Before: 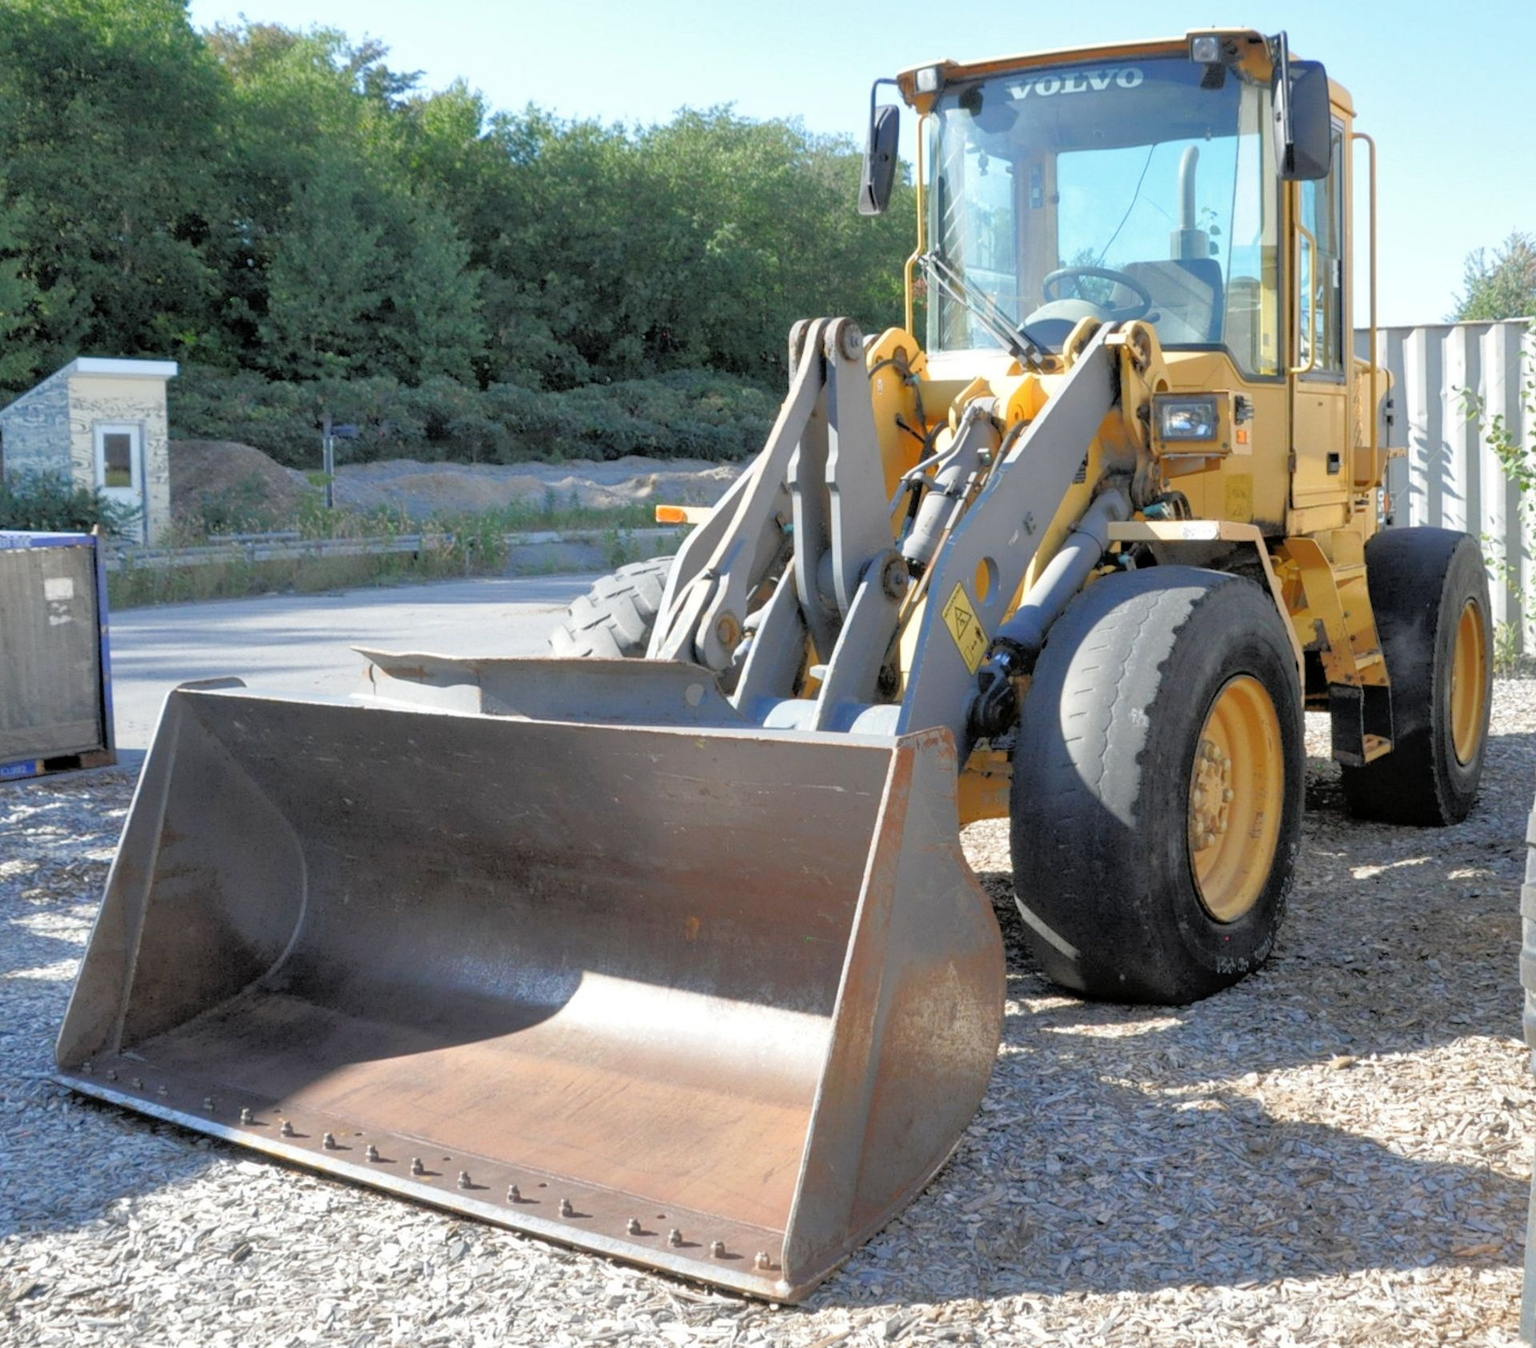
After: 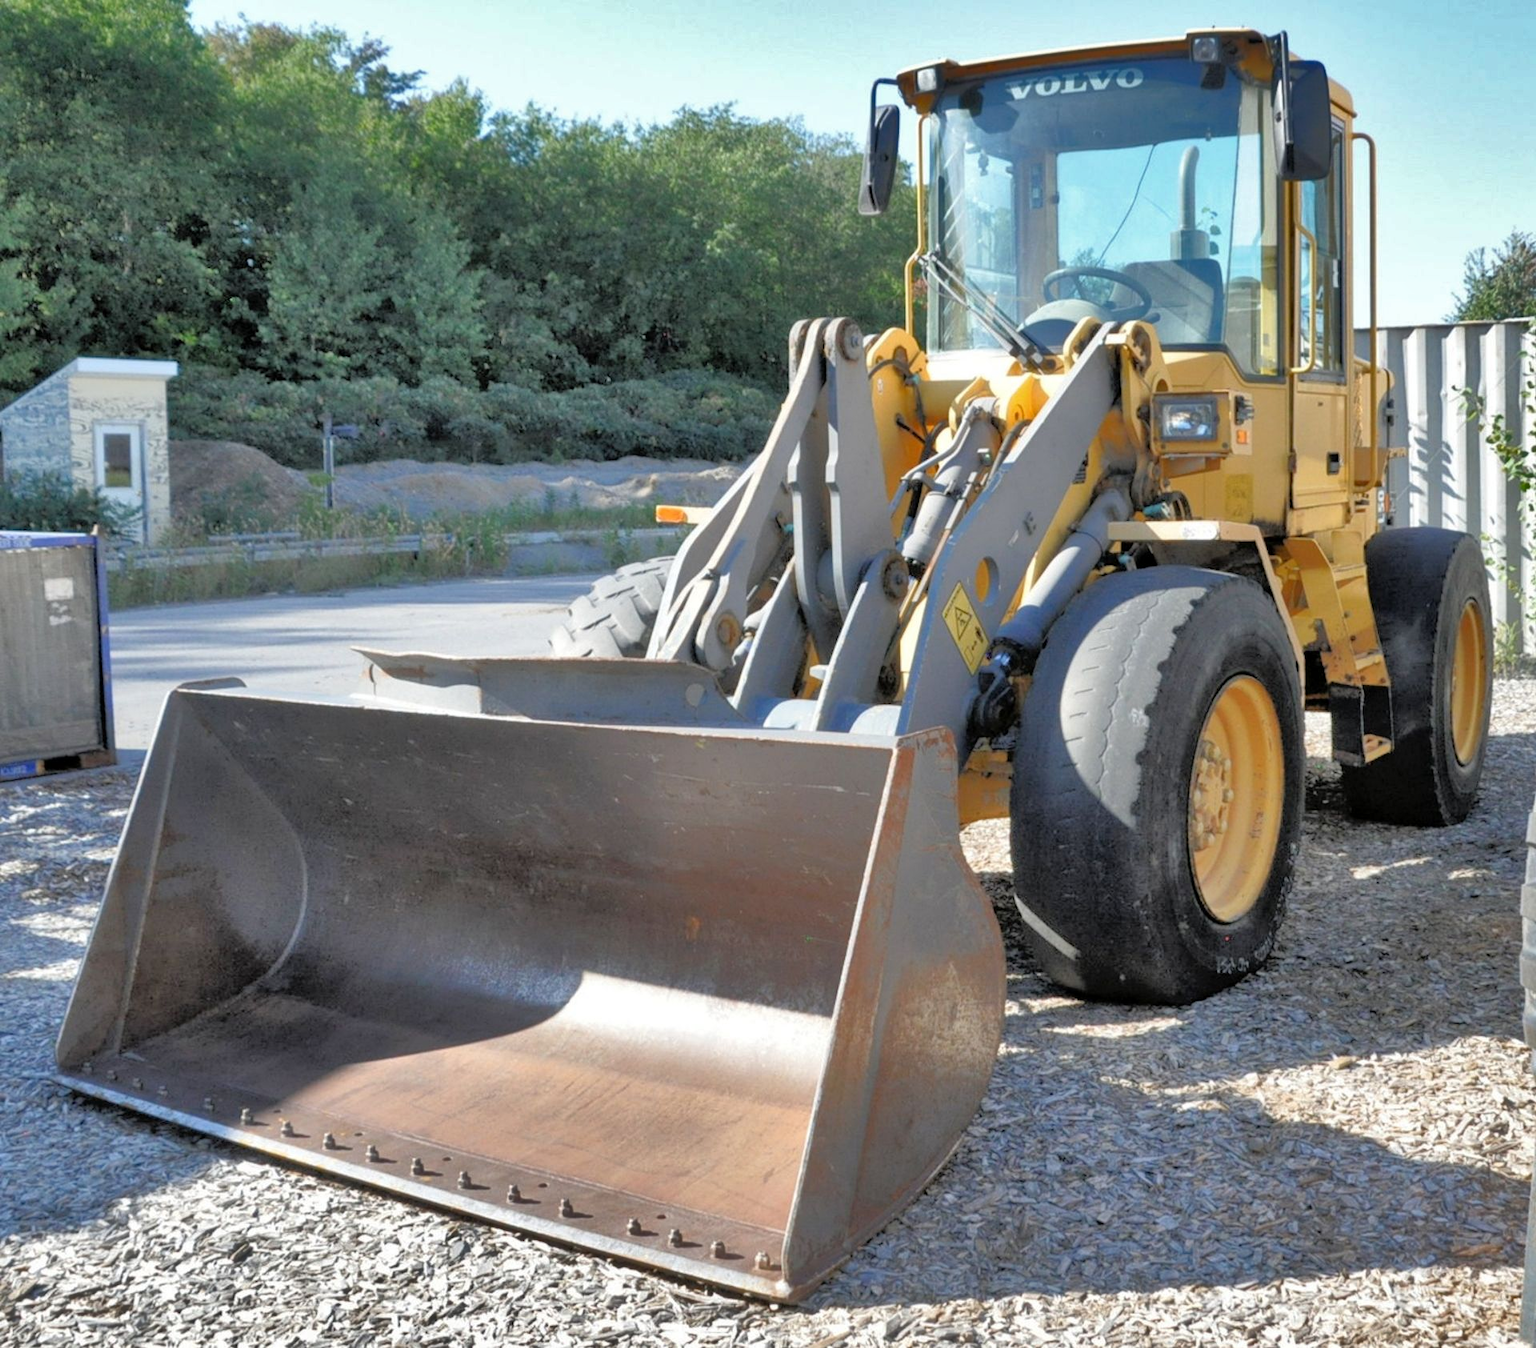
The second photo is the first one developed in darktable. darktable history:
exposure: compensate highlight preservation false
shadows and highlights: shadows 73.43, highlights -60.67, soften with gaussian
